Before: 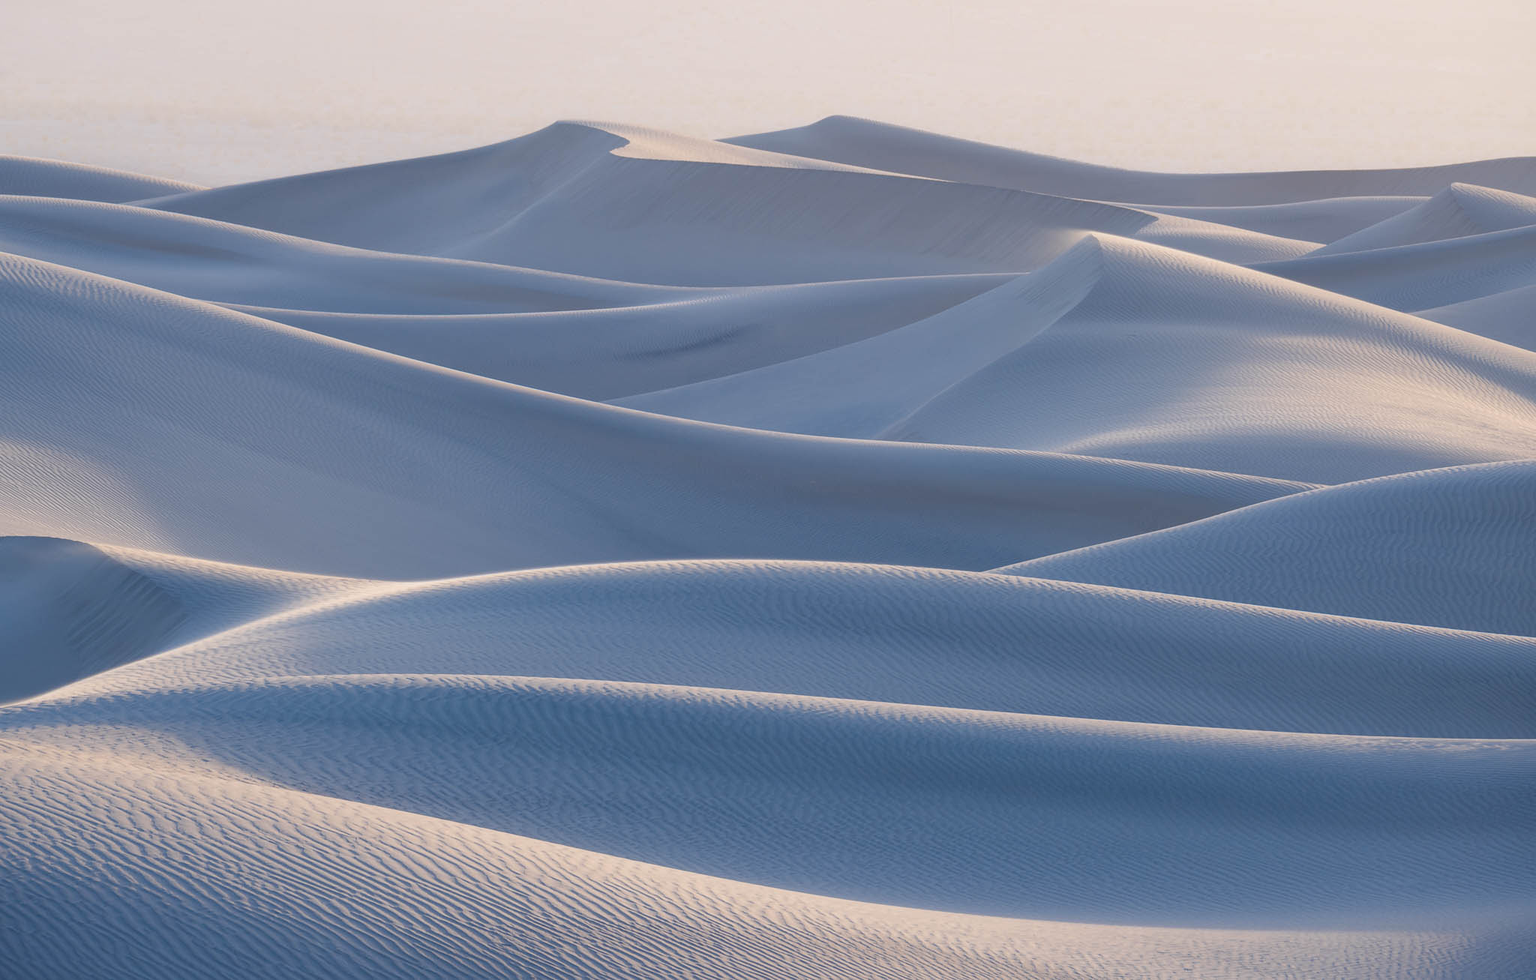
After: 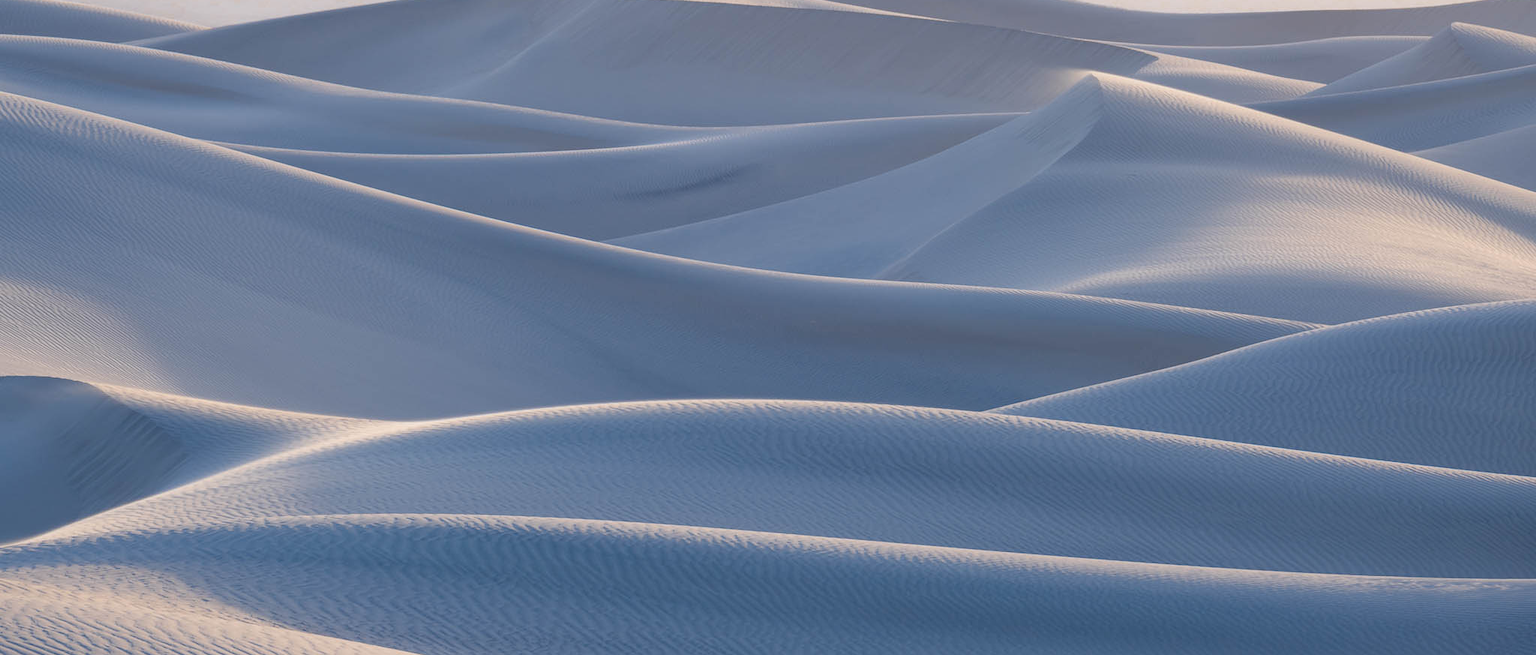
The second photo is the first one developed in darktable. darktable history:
crop: top 16.376%, bottom 16.733%
